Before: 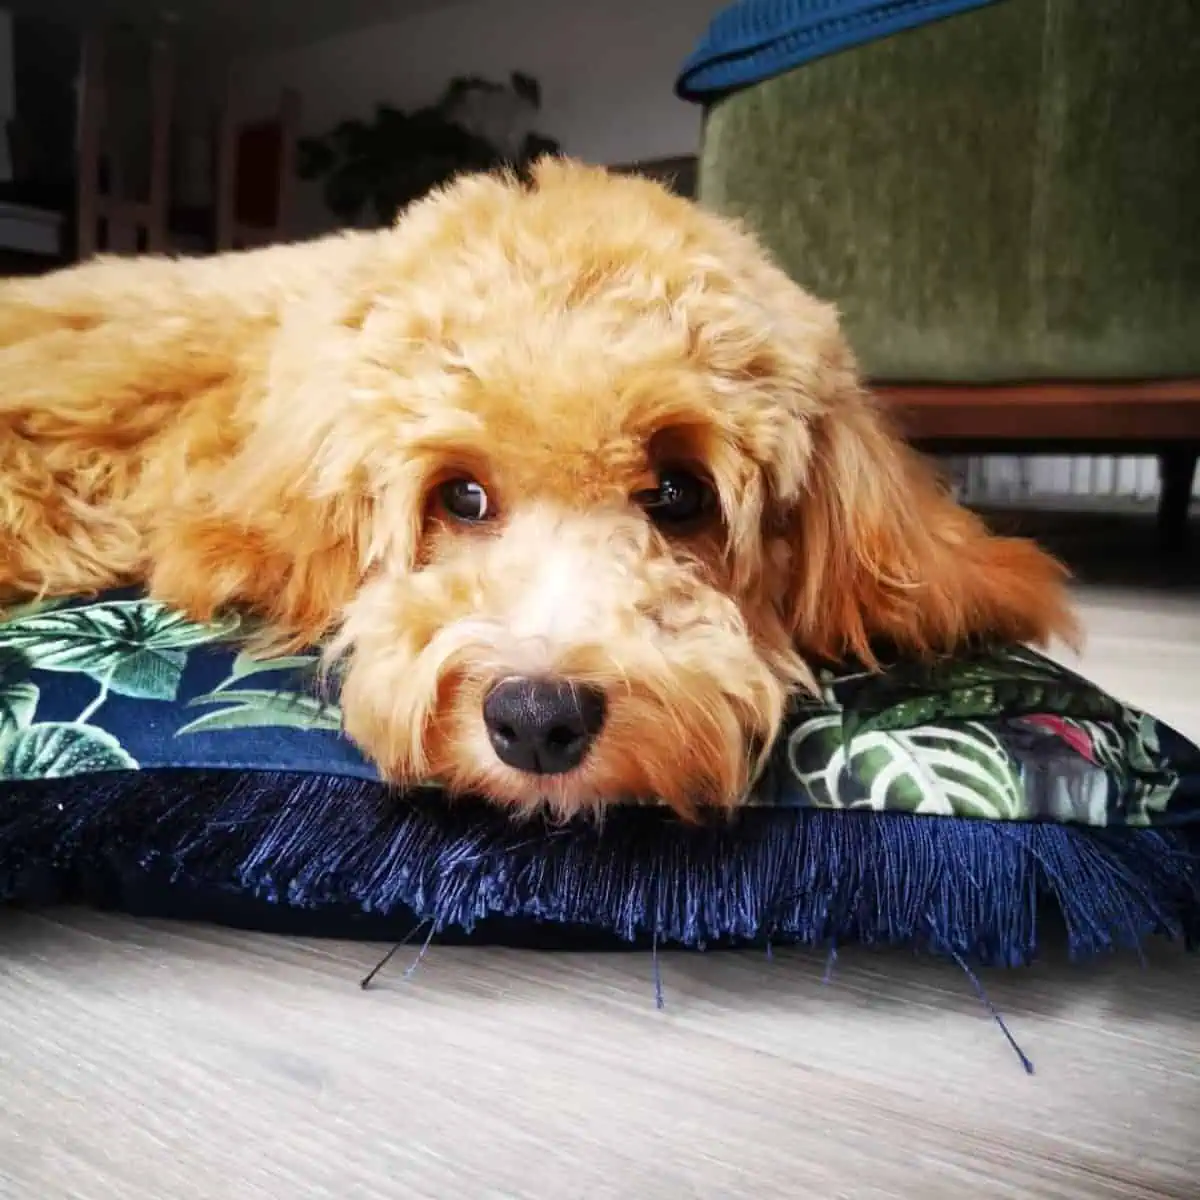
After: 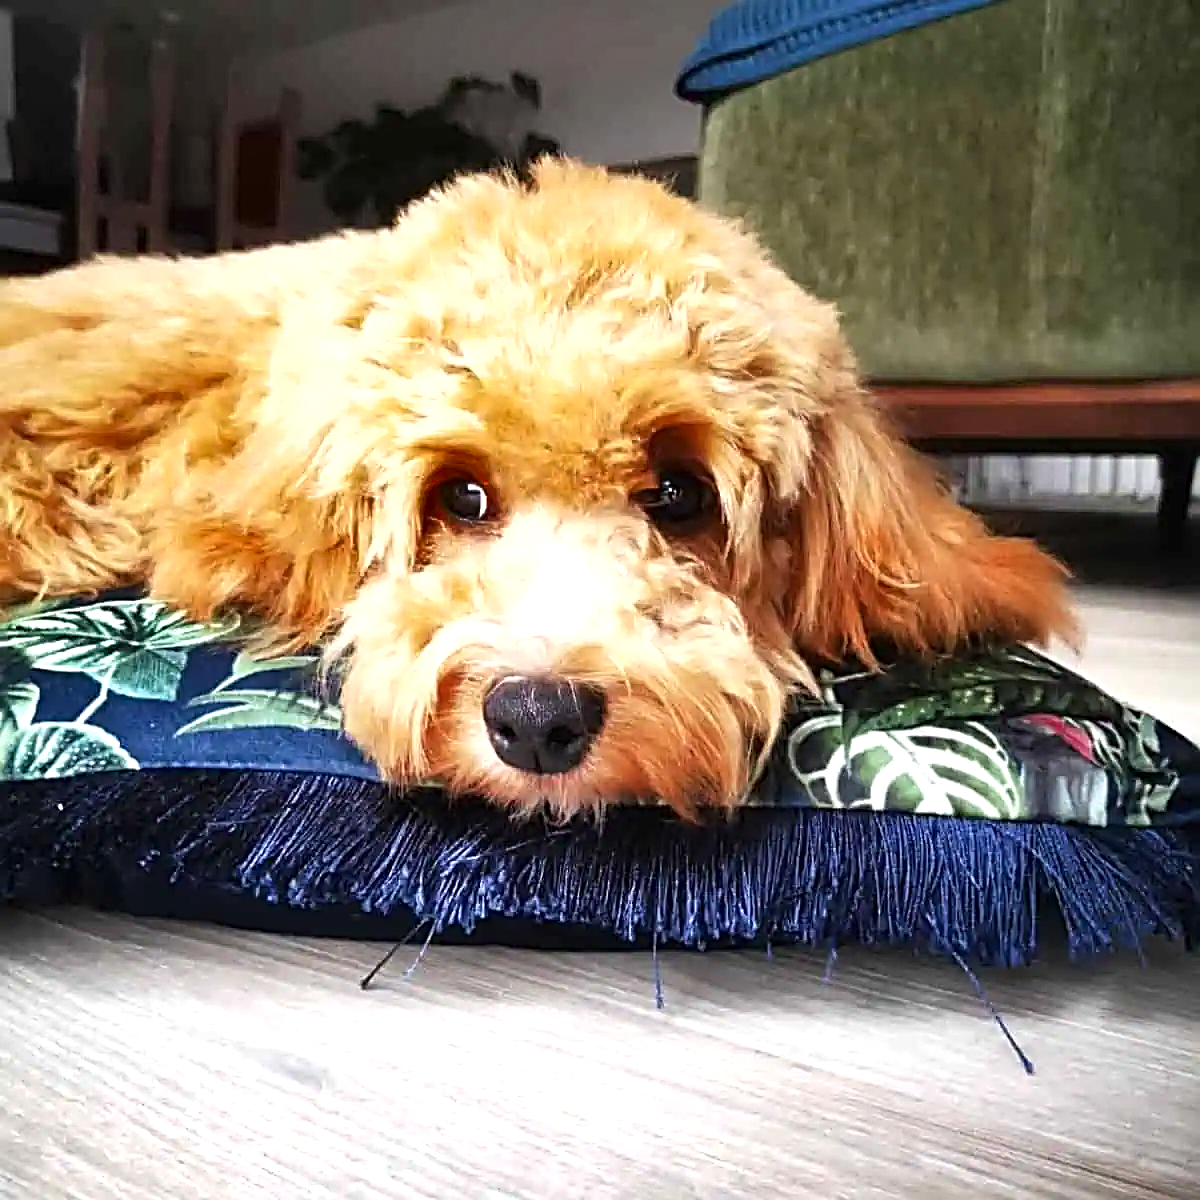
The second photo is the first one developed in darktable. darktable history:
exposure: black level correction 0, exposure 0.5 EV, compensate exposure bias true, compensate highlight preservation false
sharpen: radius 3.025, amount 0.757
shadows and highlights: shadows 52.42, soften with gaussian
